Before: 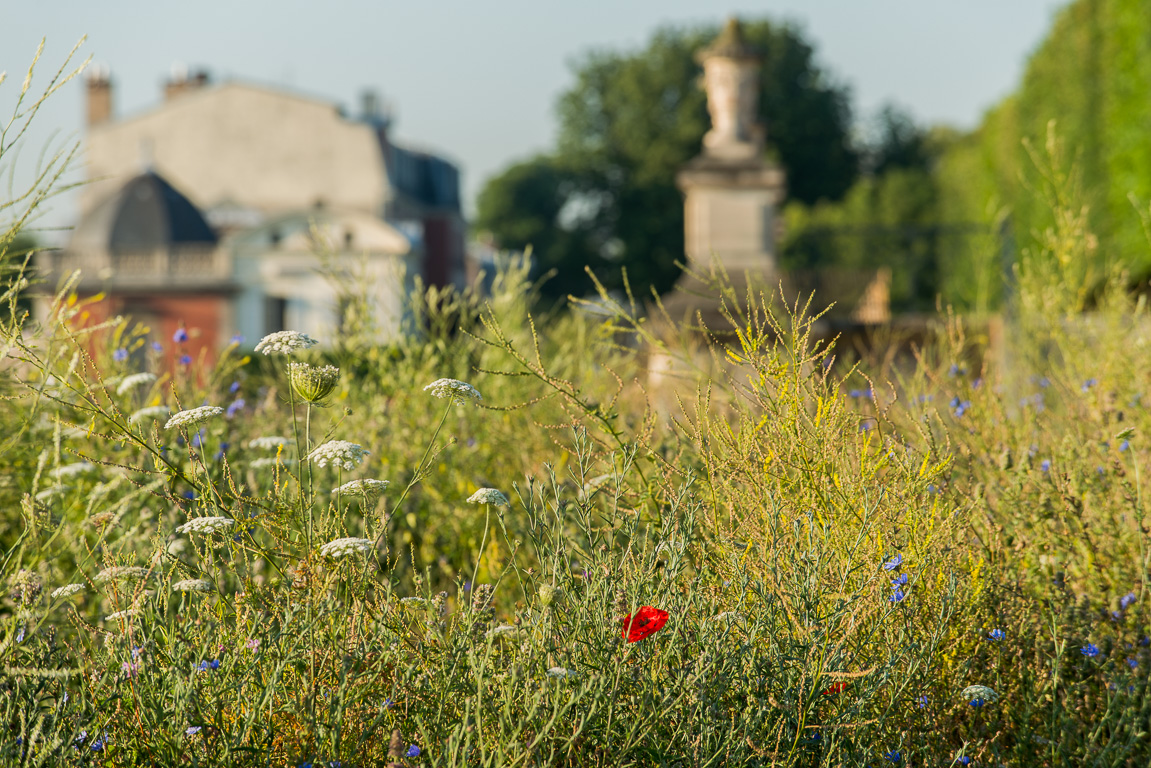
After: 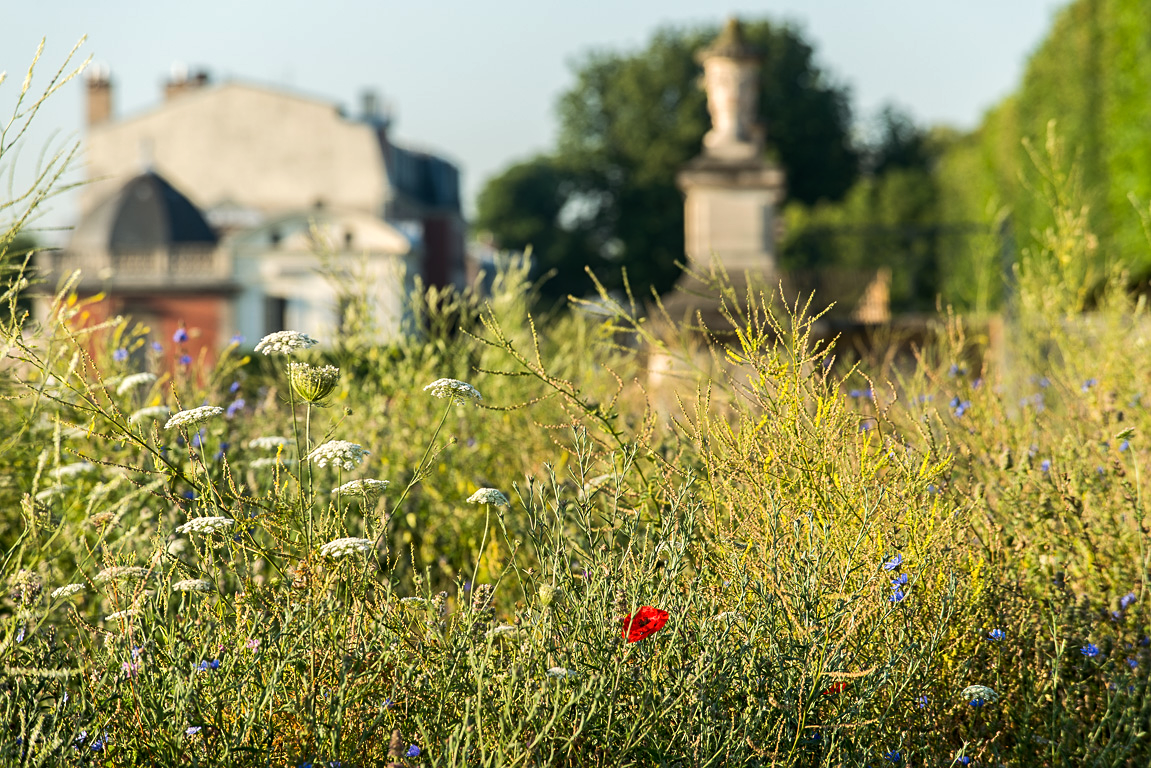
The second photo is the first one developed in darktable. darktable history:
sharpen: amount 0.2
tone equalizer: -8 EV -0.417 EV, -7 EV -0.389 EV, -6 EV -0.333 EV, -5 EV -0.222 EV, -3 EV 0.222 EV, -2 EV 0.333 EV, -1 EV 0.389 EV, +0 EV 0.417 EV, edges refinement/feathering 500, mask exposure compensation -1.57 EV, preserve details no
